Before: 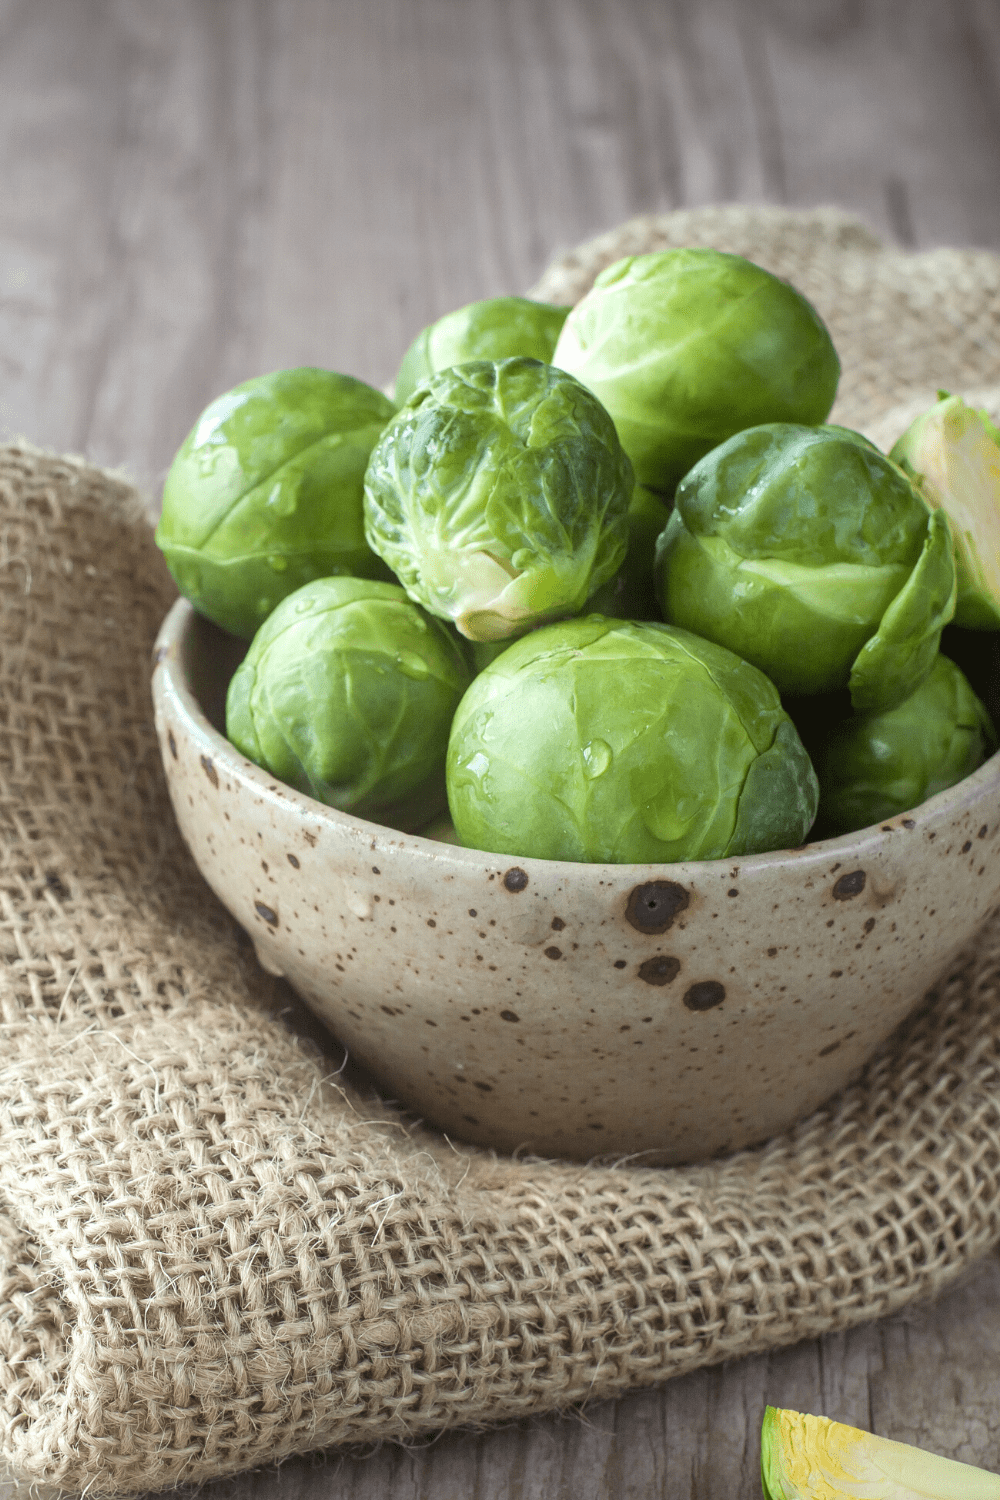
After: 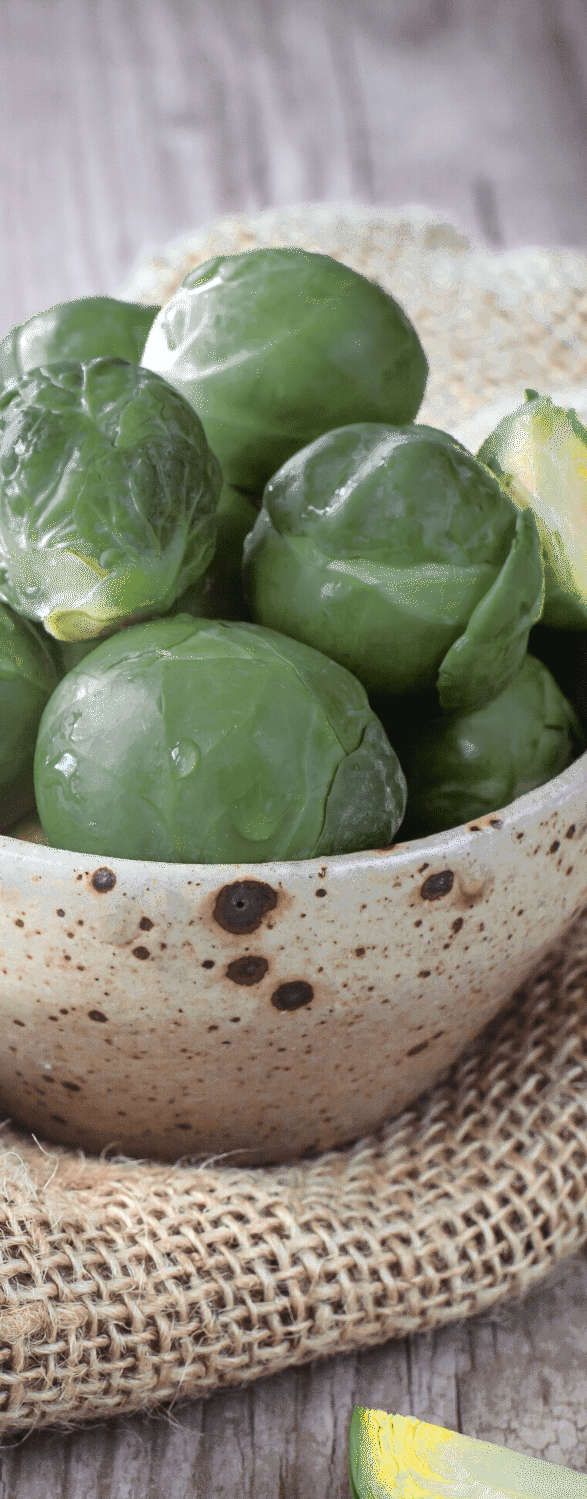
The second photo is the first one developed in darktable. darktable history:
crop: left 41.272%
shadows and highlights: radius 333.14, shadows 53.98, highlights -99.69, compress 94.26%, soften with gaussian
exposure: exposure 0.19 EV, compensate highlight preservation false
color correction: highlights a* -0.648, highlights b* -8.71
contrast brightness saturation: saturation 0.181
tone curve: curves: ch0 [(0, 0.023) (0.087, 0.065) (0.184, 0.168) (0.45, 0.54) (0.57, 0.683) (0.722, 0.825) (0.877, 0.948) (1, 1)]; ch1 [(0, 0) (0.388, 0.369) (0.44, 0.44) (0.489, 0.481) (0.534, 0.561) (0.657, 0.659) (1, 1)]; ch2 [(0, 0) (0.353, 0.317) (0.408, 0.427) (0.472, 0.46) (0.5, 0.496) (0.537, 0.534) (0.576, 0.592) (0.625, 0.631) (1, 1)], color space Lab, independent channels, preserve colors none
color zones: curves: ch0 [(0.035, 0.242) (0.25, 0.5) (0.384, 0.214) (0.488, 0.255) (0.75, 0.5)]; ch1 [(0.063, 0.379) (0.25, 0.5) (0.354, 0.201) (0.489, 0.085) (0.729, 0.271)]; ch2 [(0.25, 0.5) (0.38, 0.517) (0.442, 0.51) (0.735, 0.456)]
